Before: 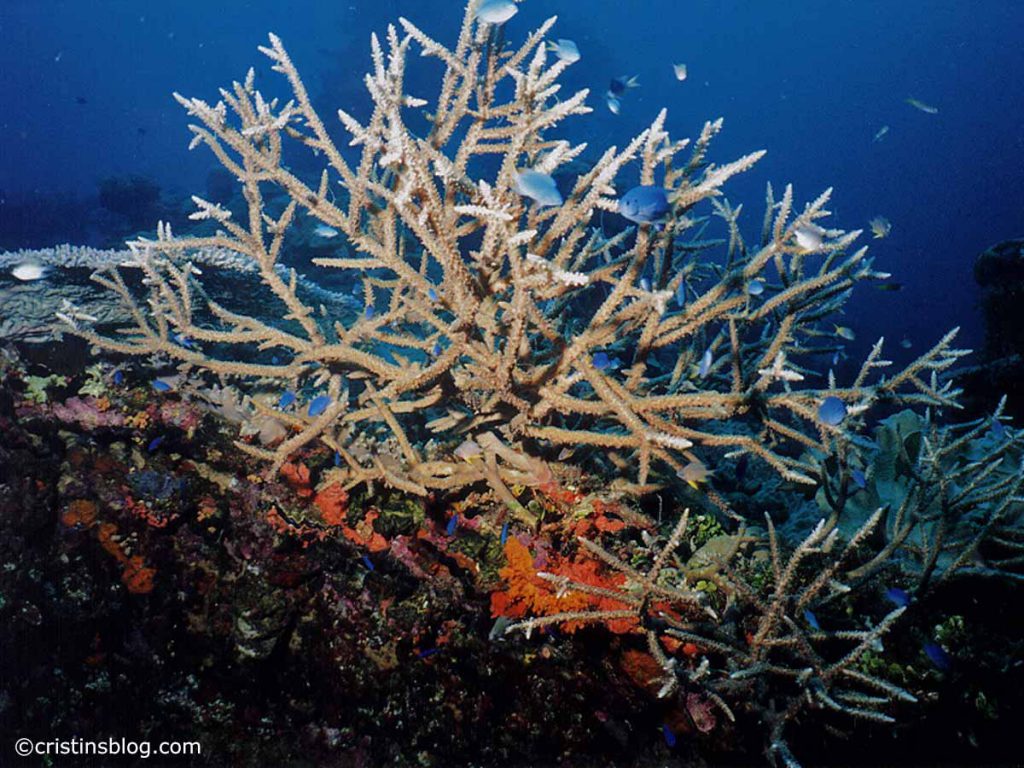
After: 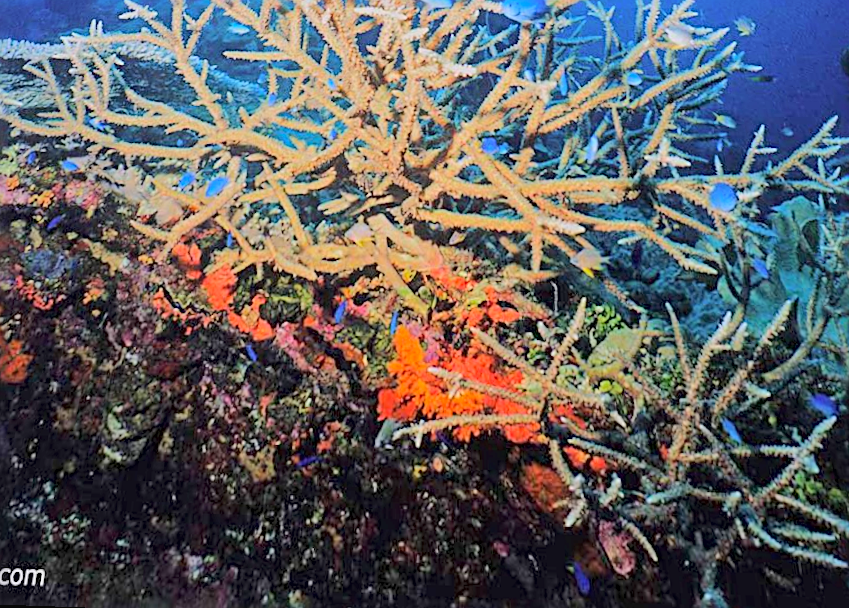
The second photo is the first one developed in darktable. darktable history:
contrast brightness saturation: contrast 0.15, brightness 0.05
exposure: black level correction 0, exposure 1.675 EV, compensate exposure bias true, compensate highlight preservation false
sharpen: radius 3.119
global tonemap: drago (0.7, 100)
rotate and perspective: rotation 0.72°, lens shift (vertical) -0.352, lens shift (horizontal) -0.051, crop left 0.152, crop right 0.859, crop top 0.019, crop bottom 0.964
crop and rotate: top 18.507%
